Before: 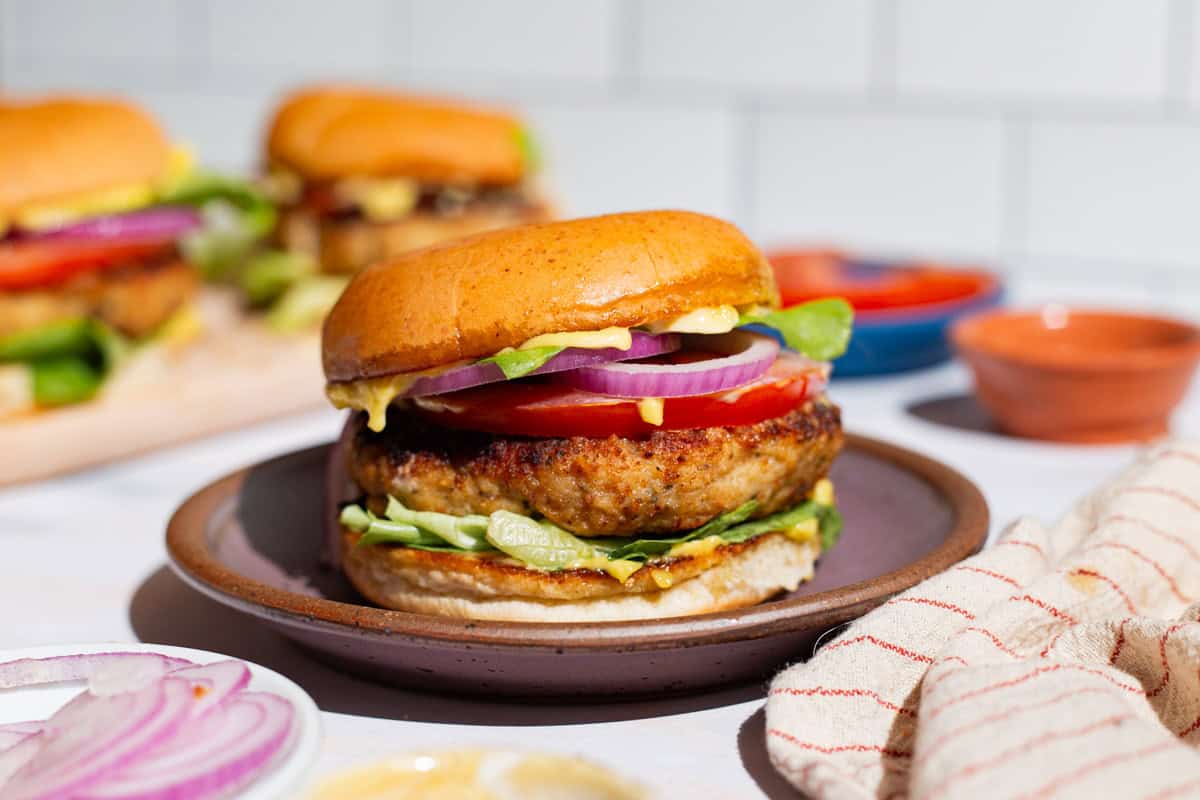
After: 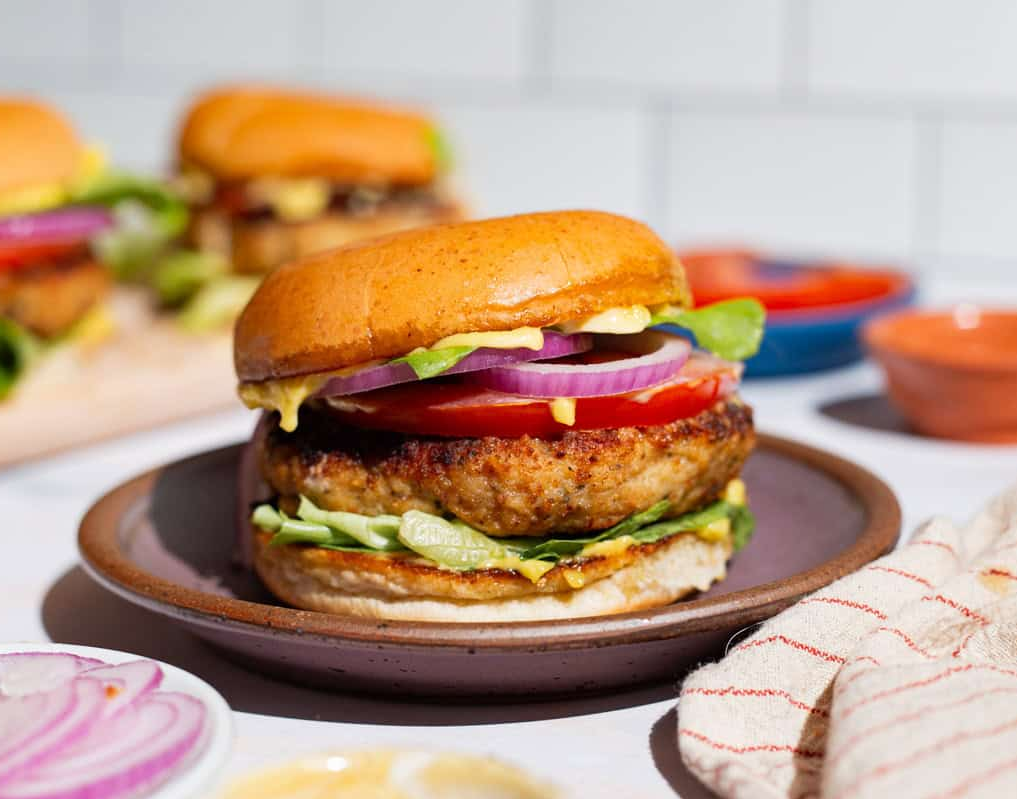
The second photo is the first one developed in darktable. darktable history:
crop: left 7.374%, right 7.815%
